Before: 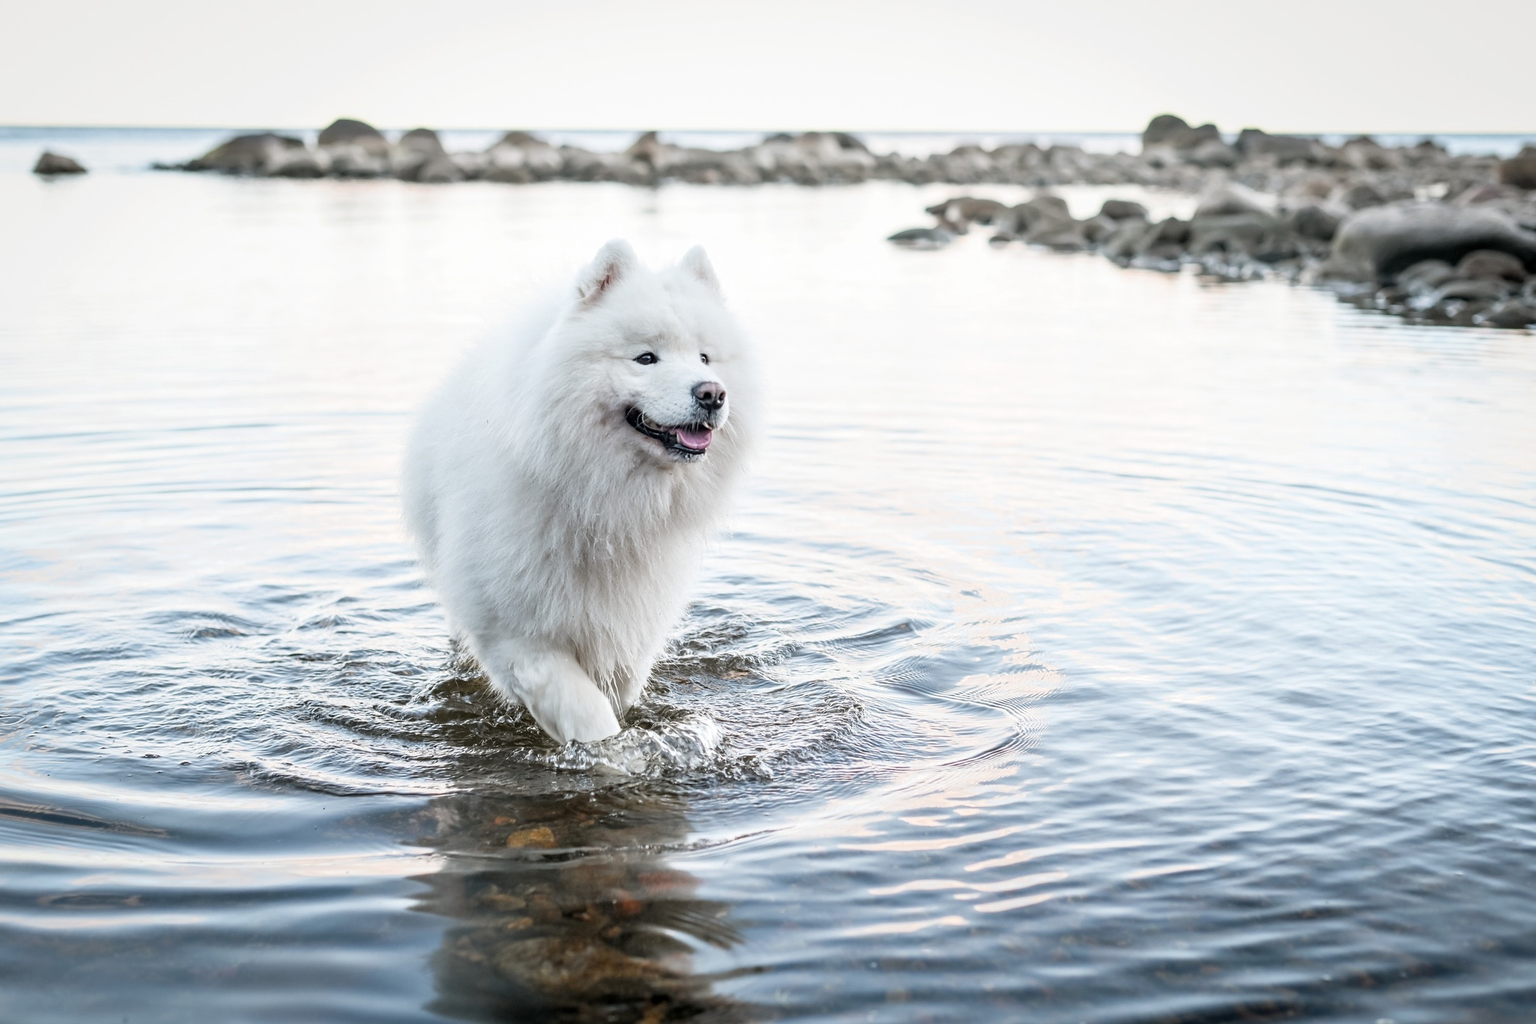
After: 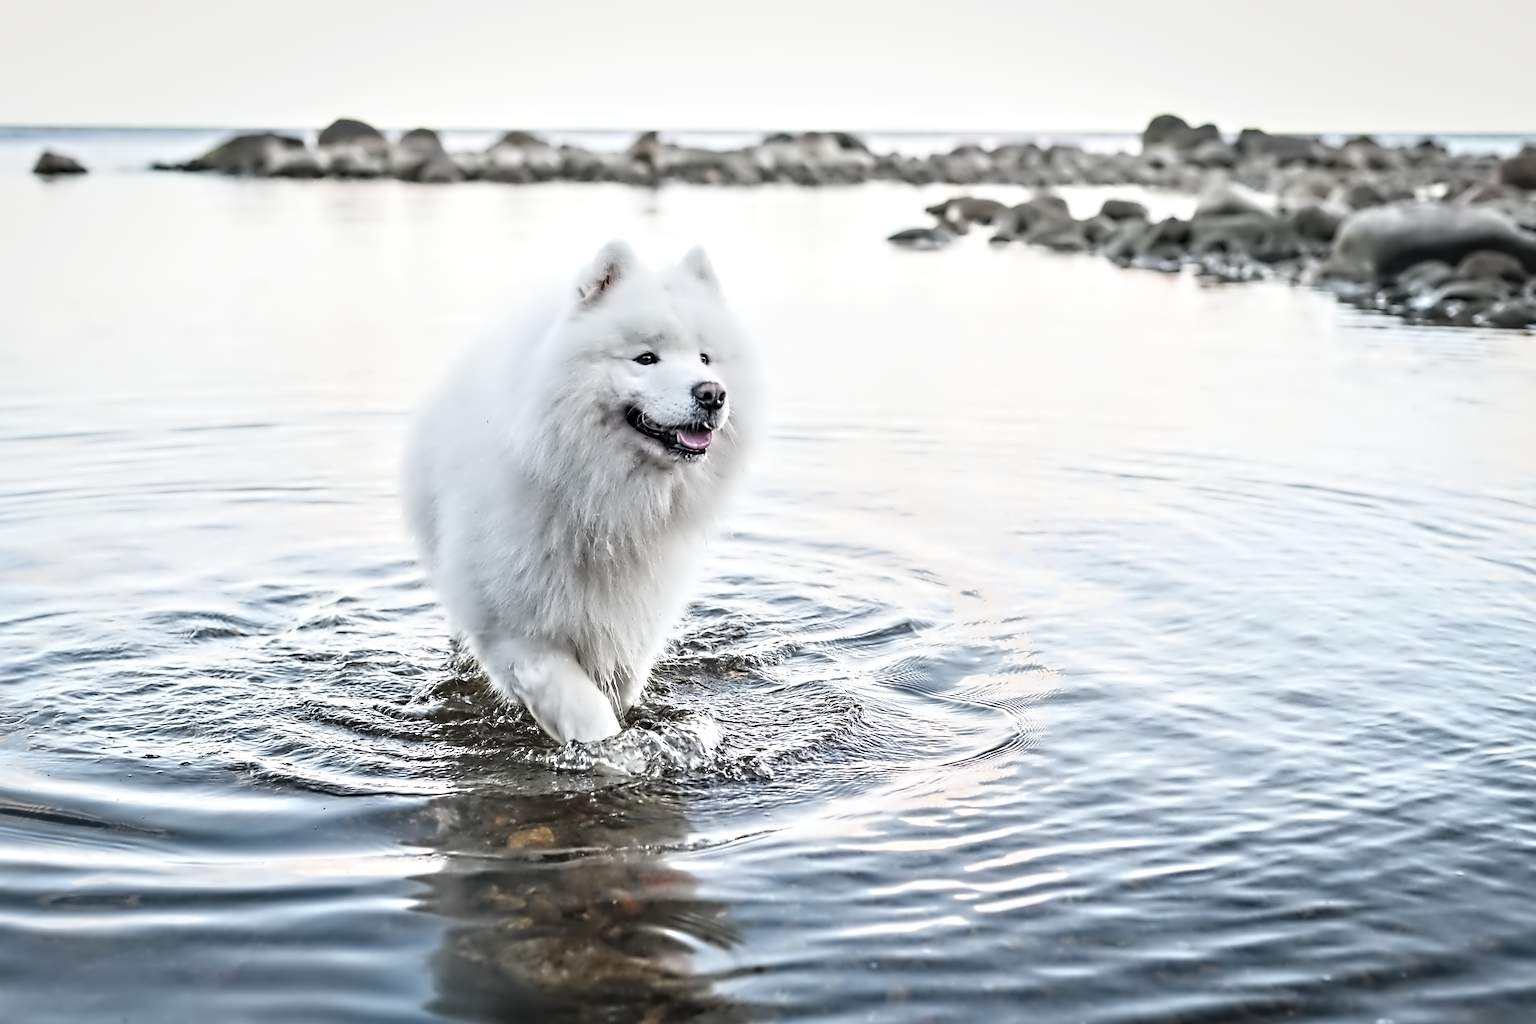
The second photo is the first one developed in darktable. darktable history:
exposure: black level correction -0.016, compensate exposure bias true, compensate highlight preservation false
contrast equalizer: y [[0.5, 0.542, 0.583, 0.625, 0.667, 0.708], [0.5 ×6], [0.5 ×6], [0, 0.033, 0.067, 0.1, 0.133, 0.167], [0, 0.05, 0.1, 0.15, 0.2, 0.25]]
